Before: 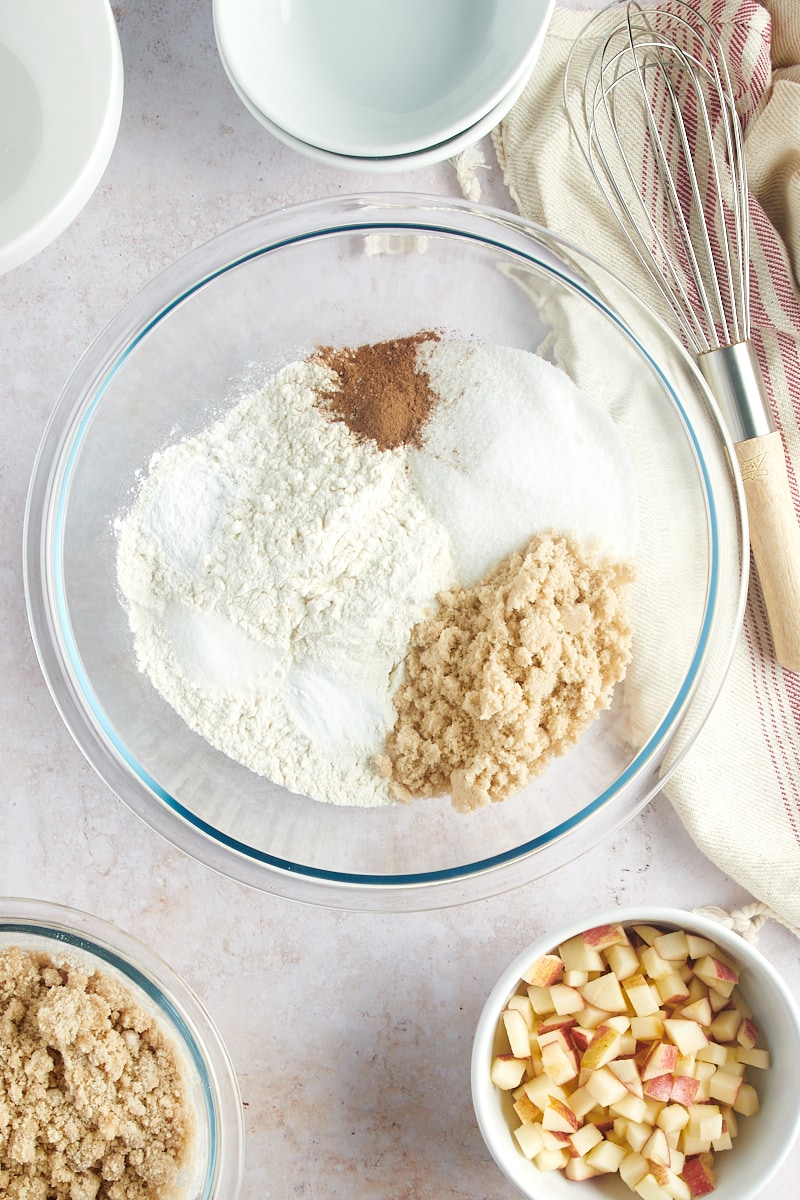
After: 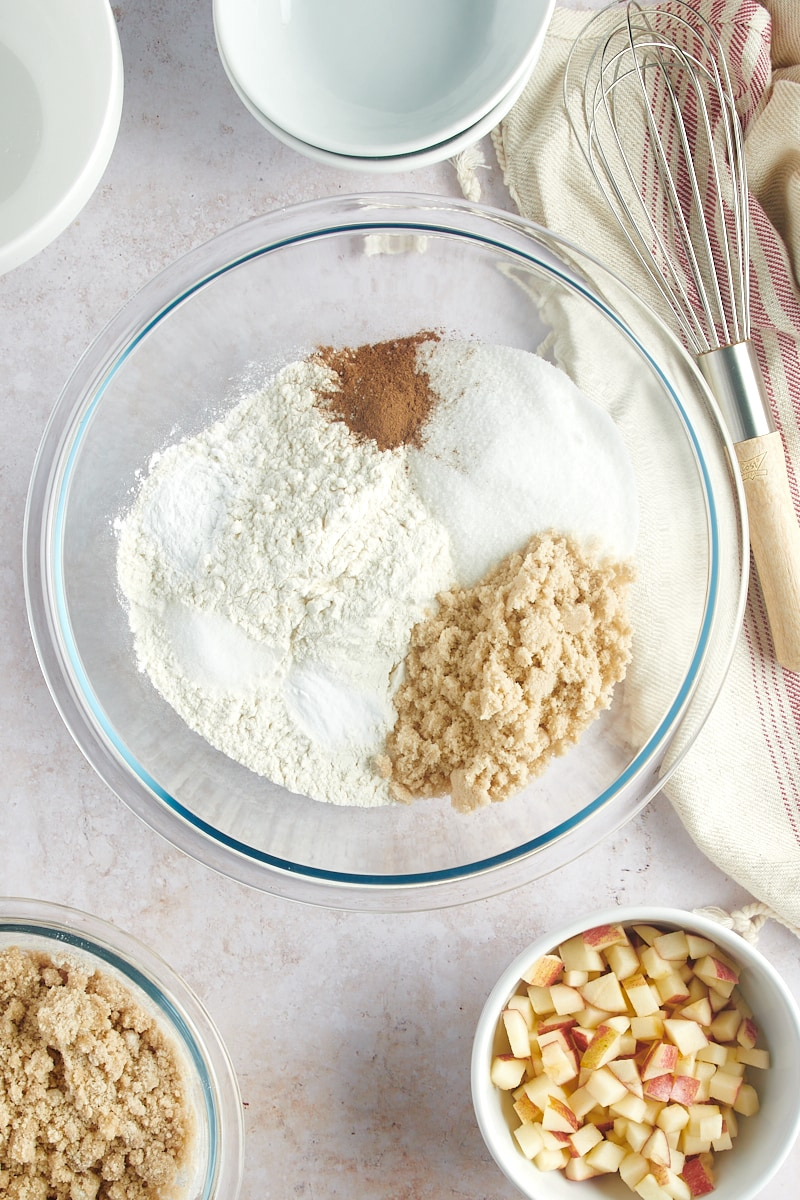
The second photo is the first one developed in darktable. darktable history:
shadows and highlights: shadows 25.09, highlights -26.27
